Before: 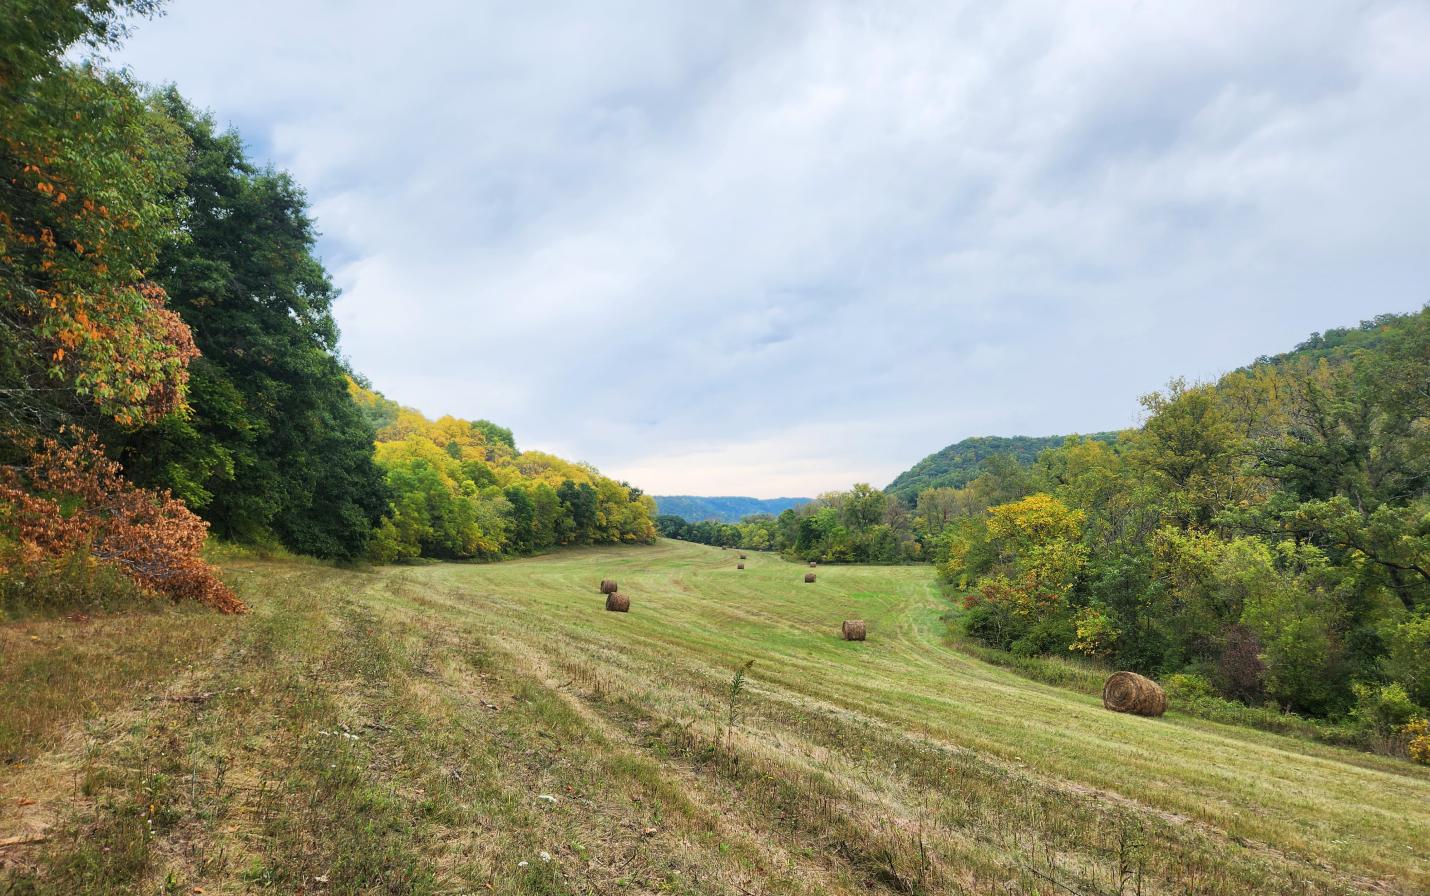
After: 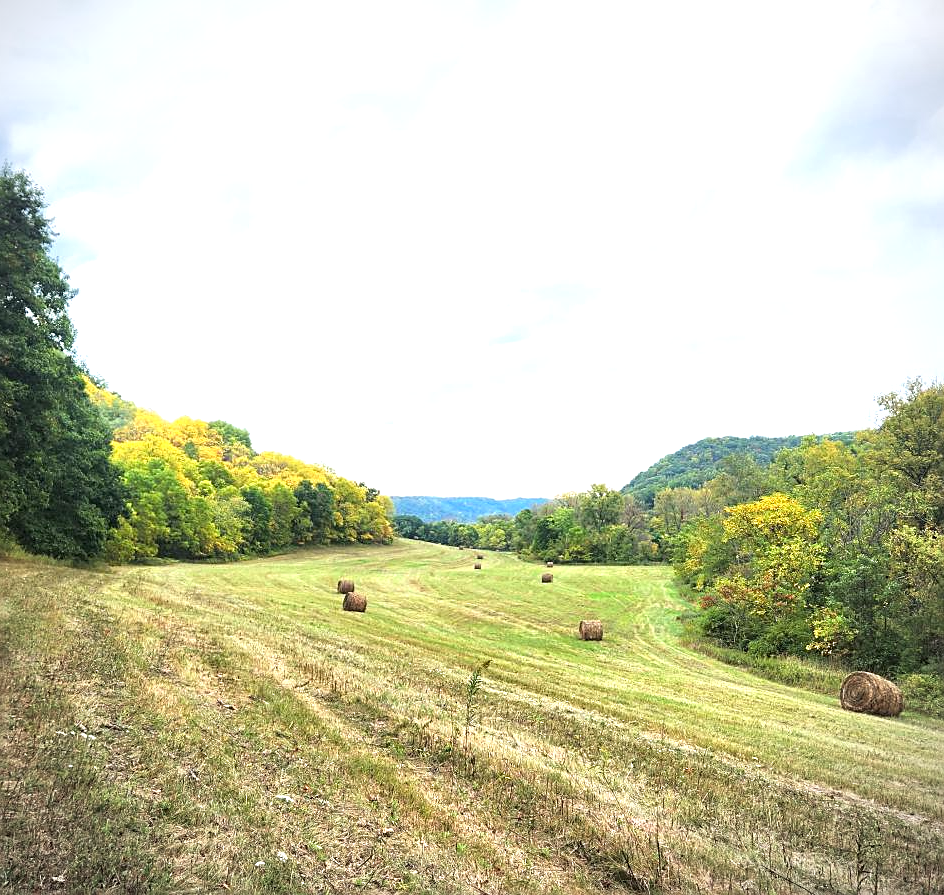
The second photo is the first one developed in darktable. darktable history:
vignetting: fall-off radius 60.92%
exposure: black level correction 0, exposure 0.9 EV, compensate highlight preservation false
crop and rotate: left 18.442%, right 15.508%
sharpen: on, module defaults
